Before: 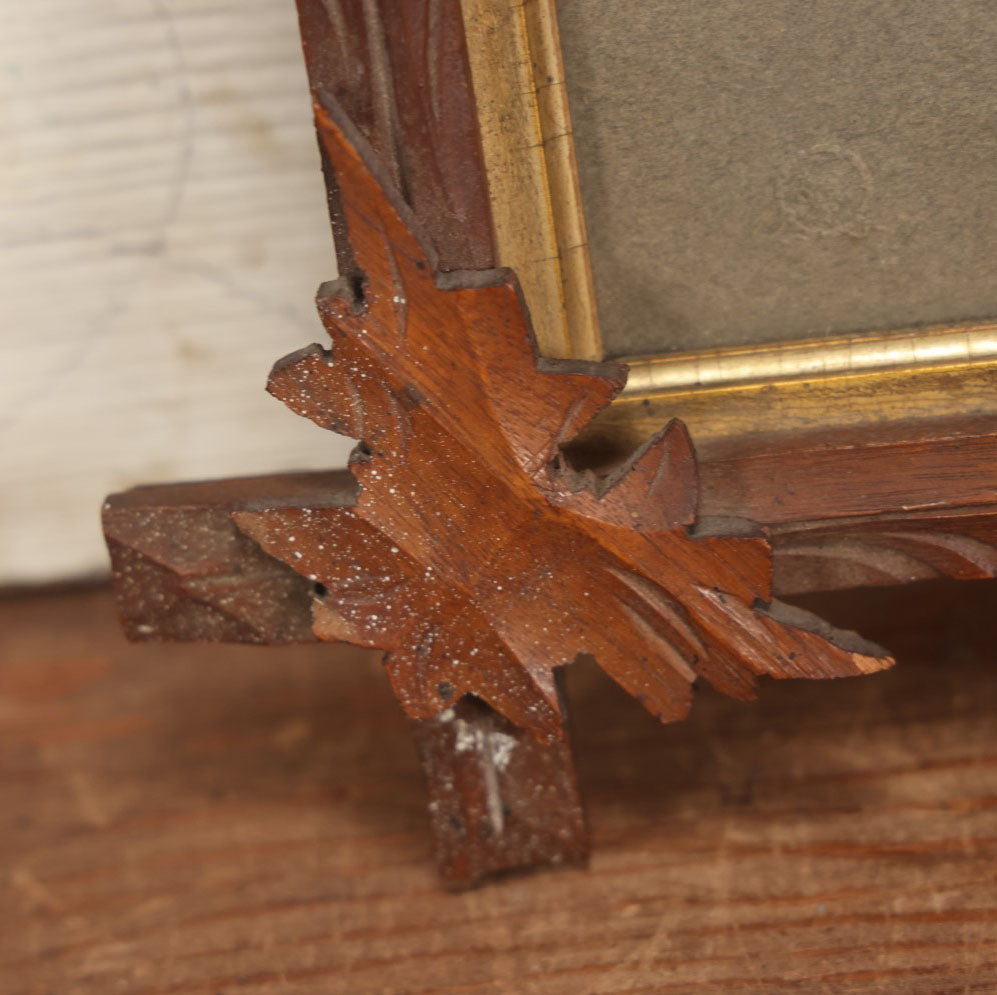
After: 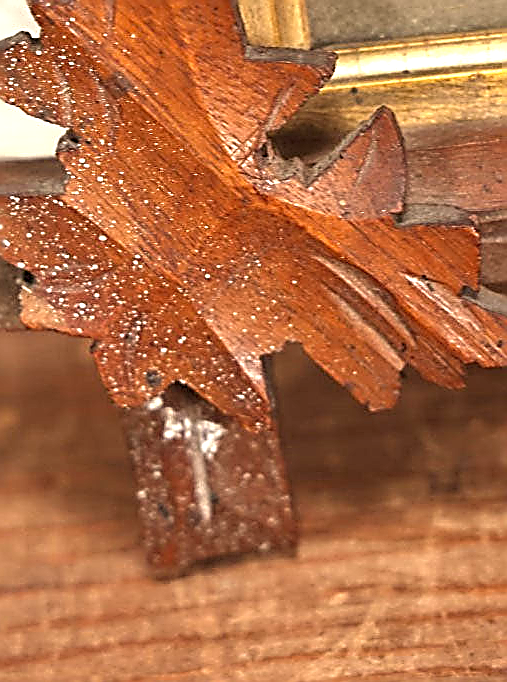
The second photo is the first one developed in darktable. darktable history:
shadows and highlights: soften with gaussian
local contrast: highlights 103%, shadows 99%, detail 119%, midtone range 0.2
crop and rotate: left 29.288%, top 31.373%, right 19.85%
levels: levels [0, 0.374, 0.749]
exposure: exposure 0.194 EV, compensate highlight preservation false
sharpen: amount 1.996
